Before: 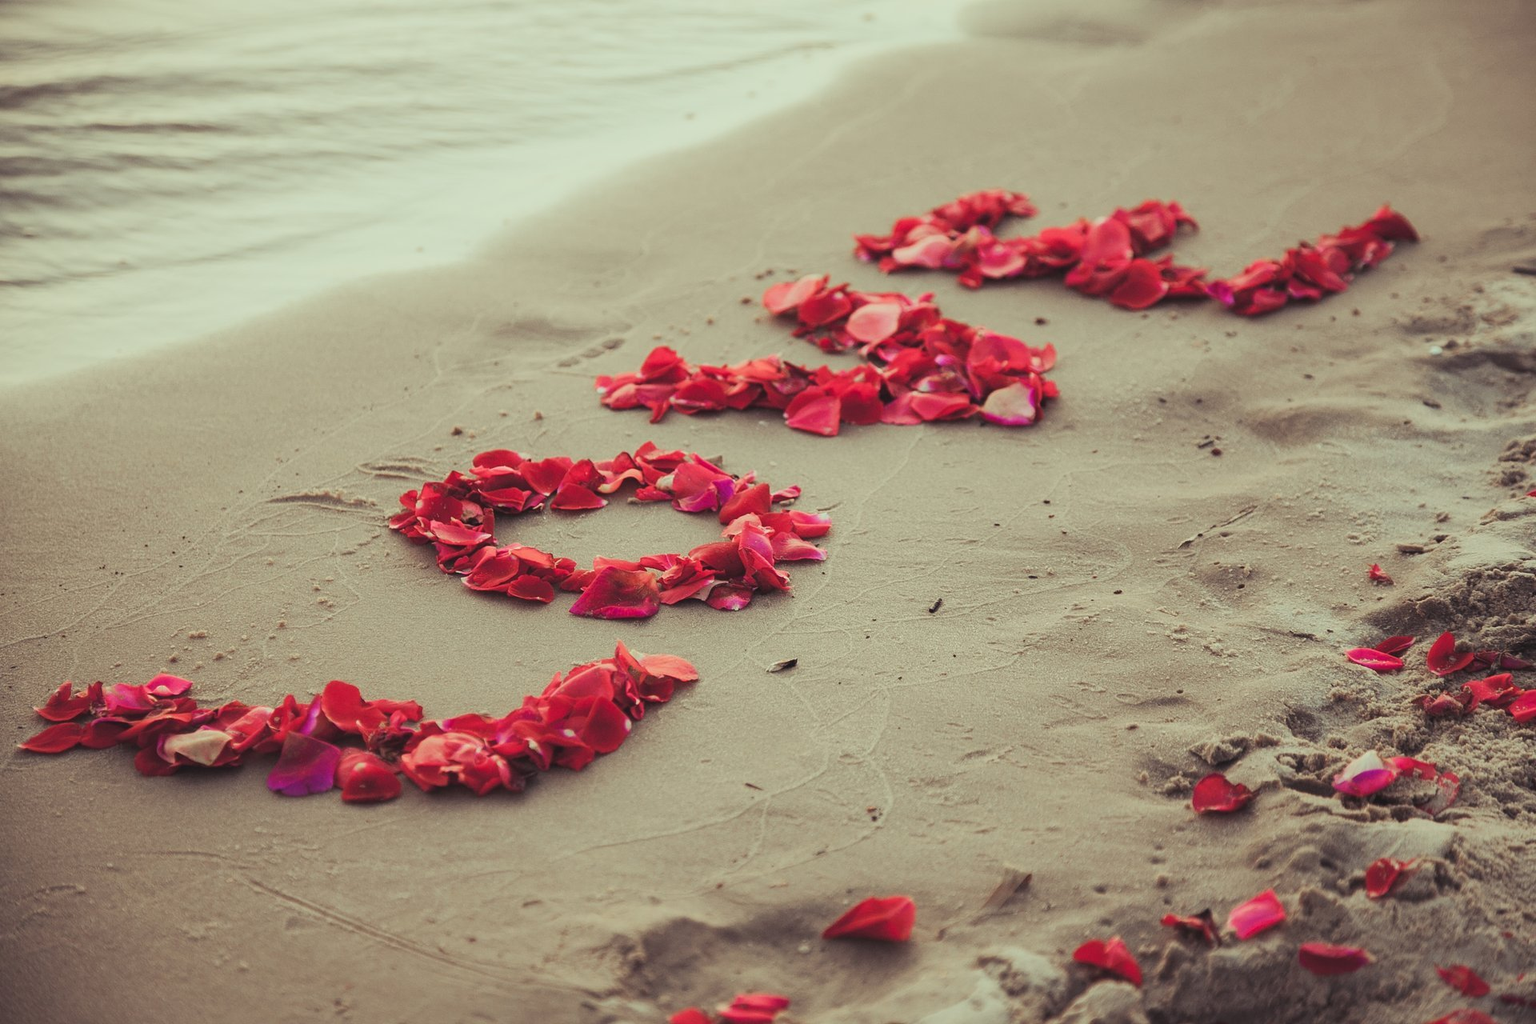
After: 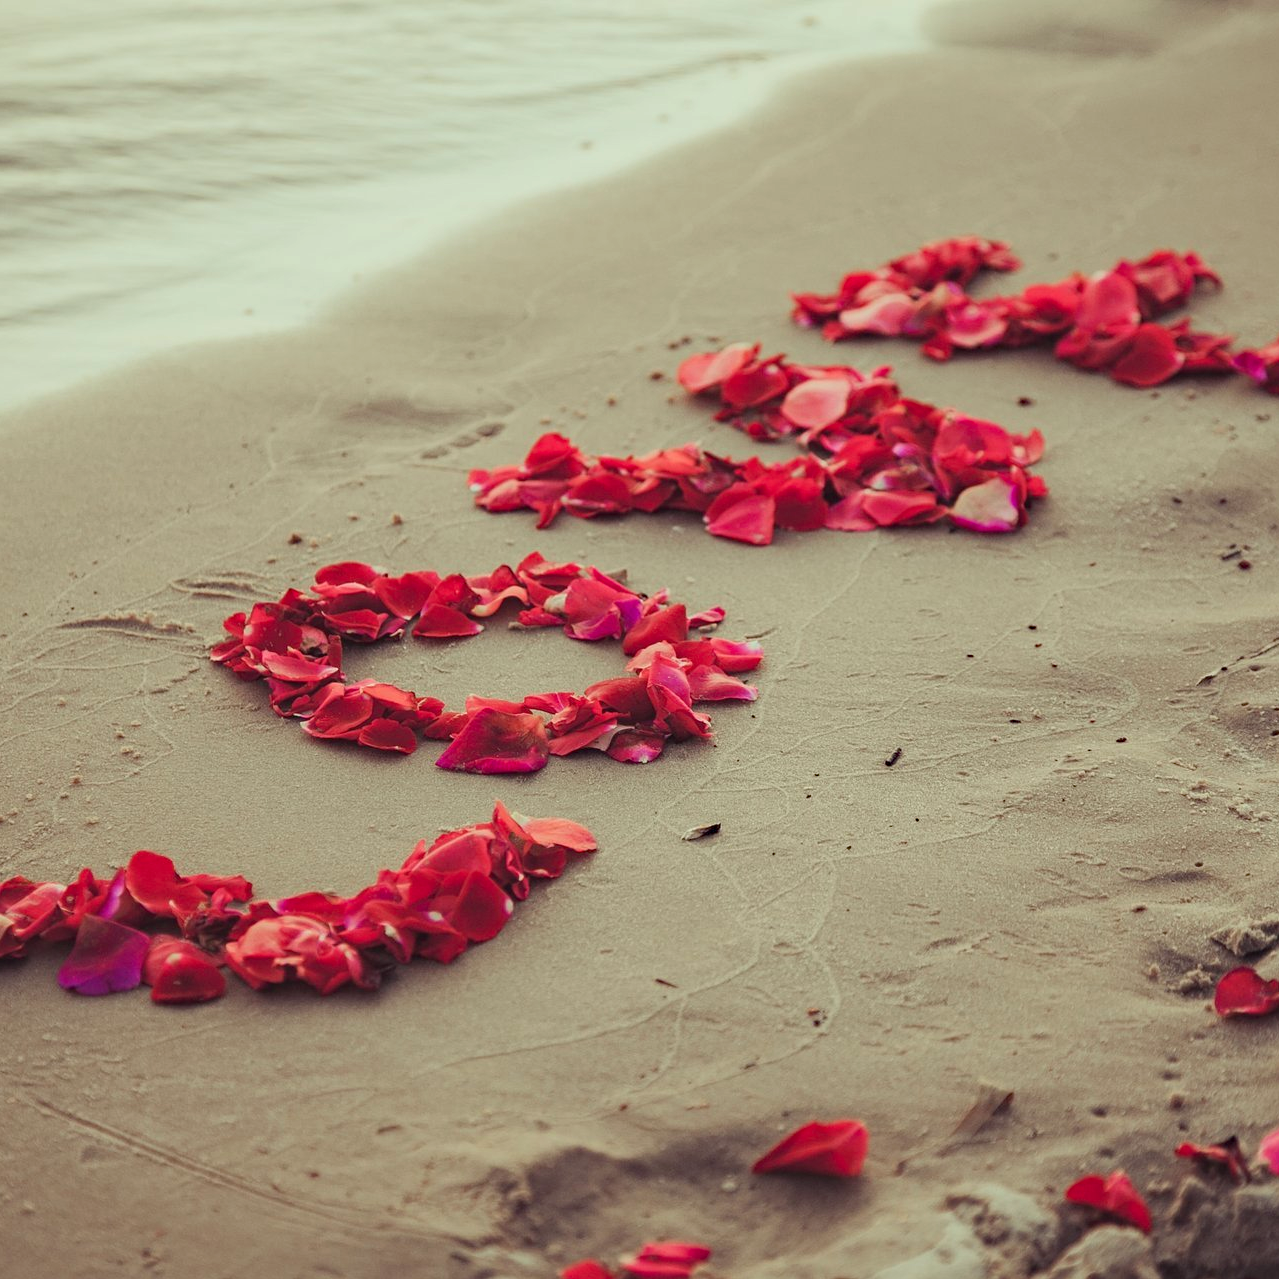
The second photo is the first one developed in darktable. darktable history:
crop and rotate: left 14.388%, right 18.968%
haze removal: compatibility mode true, adaptive false
